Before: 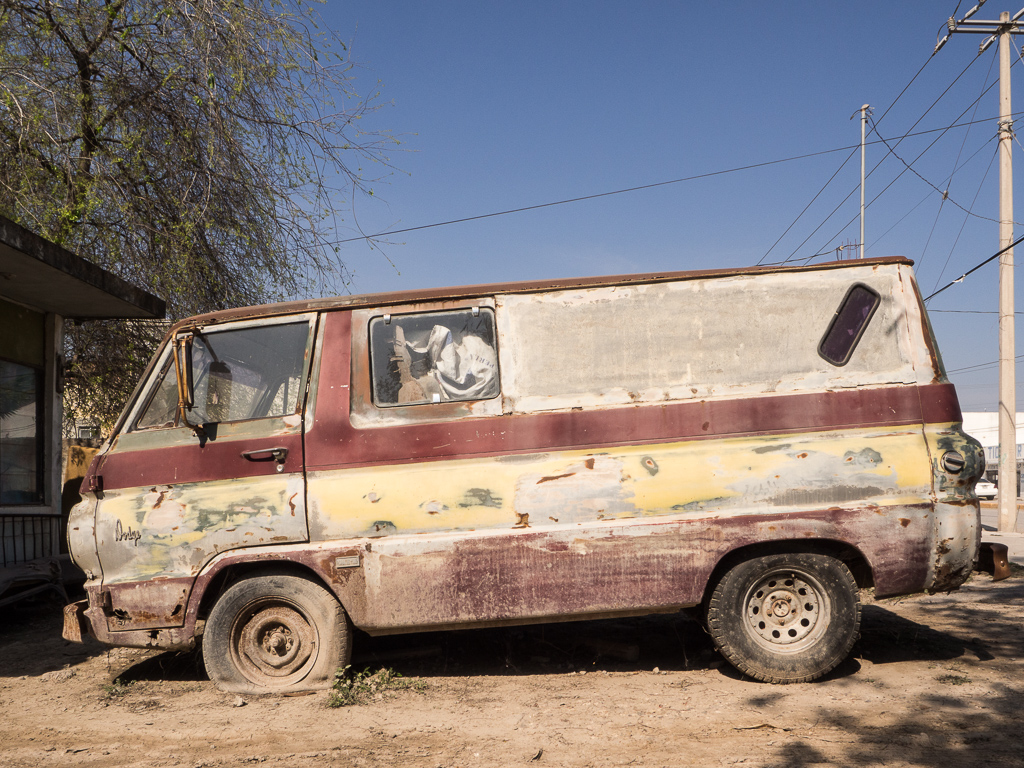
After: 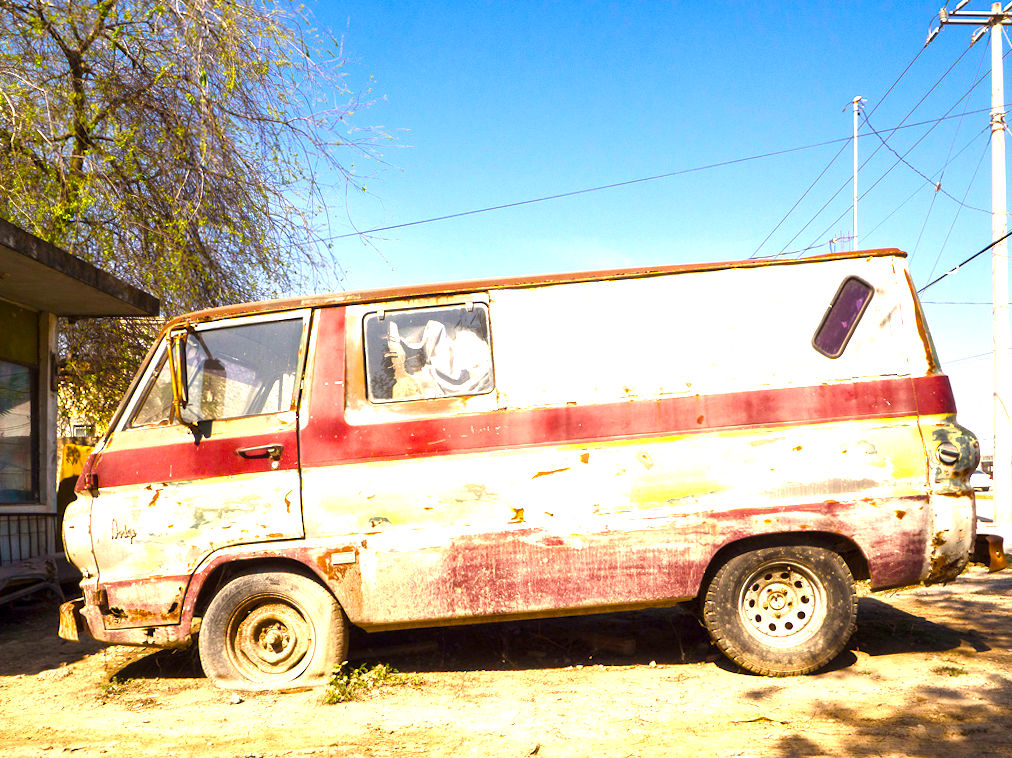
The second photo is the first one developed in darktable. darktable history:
exposure: exposure 1.16 EV, compensate exposure bias true, compensate highlight preservation false
color balance rgb: linear chroma grading › shadows 10%, linear chroma grading › highlights 10%, linear chroma grading › global chroma 15%, linear chroma grading › mid-tones 15%, perceptual saturation grading › global saturation 40%, perceptual saturation grading › highlights -25%, perceptual saturation grading › mid-tones 35%, perceptual saturation grading › shadows 35%, perceptual brilliance grading › global brilliance 11.29%, global vibrance 11.29%
rotate and perspective: rotation -0.45°, automatic cropping original format, crop left 0.008, crop right 0.992, crop top 0.012, crop bottom 0.988
